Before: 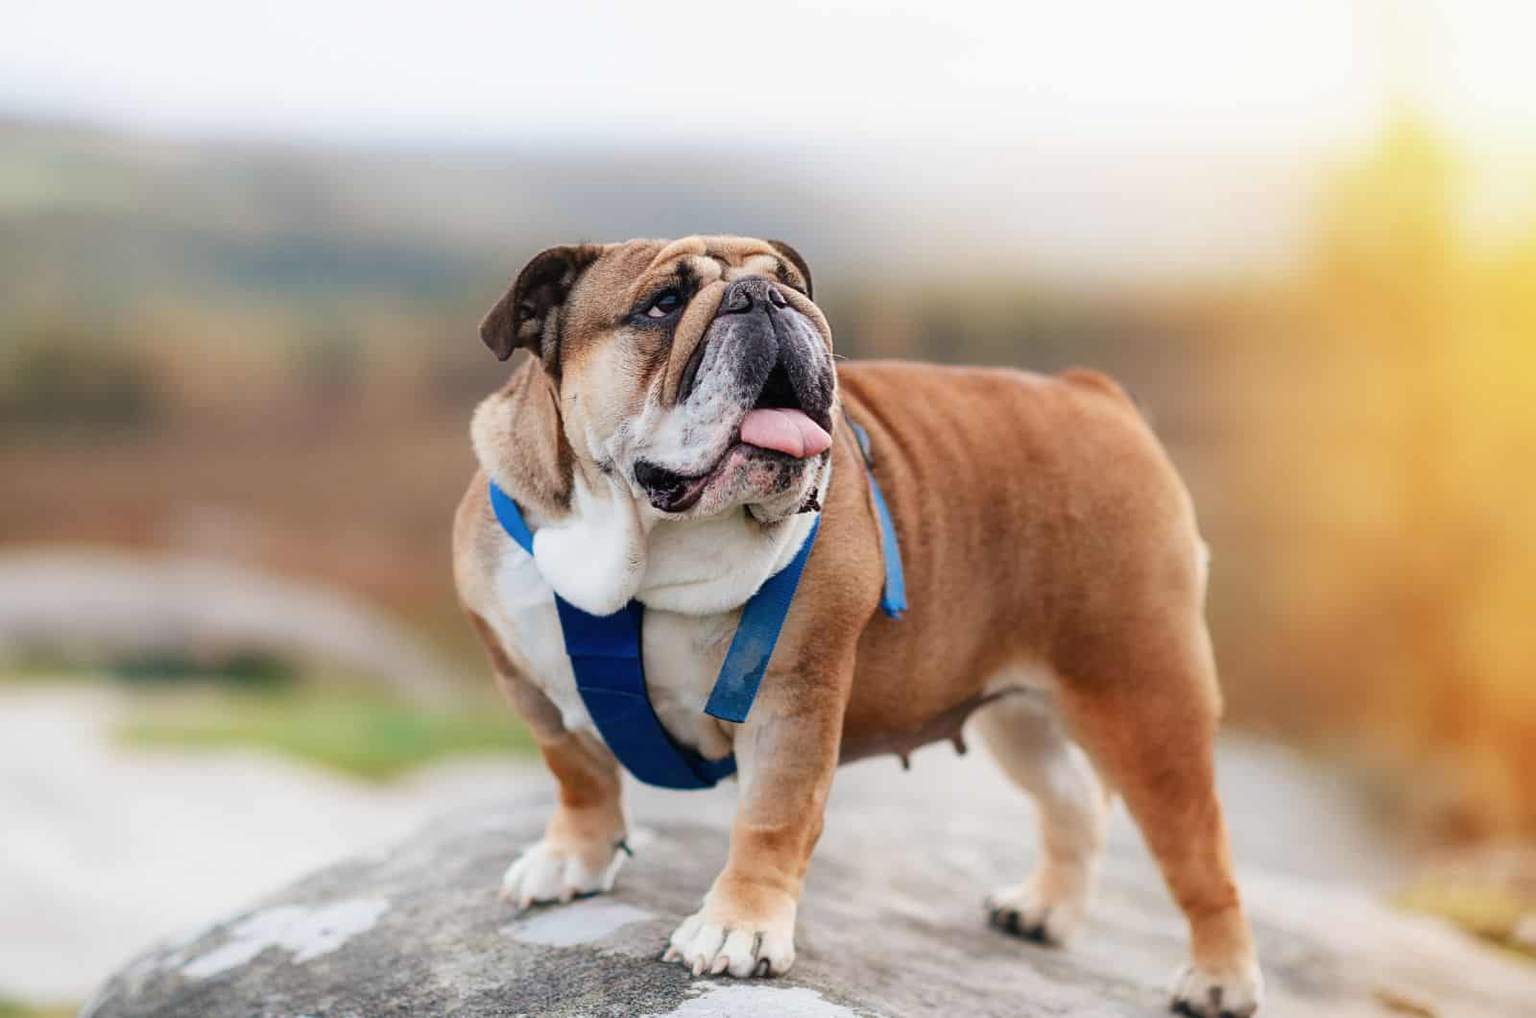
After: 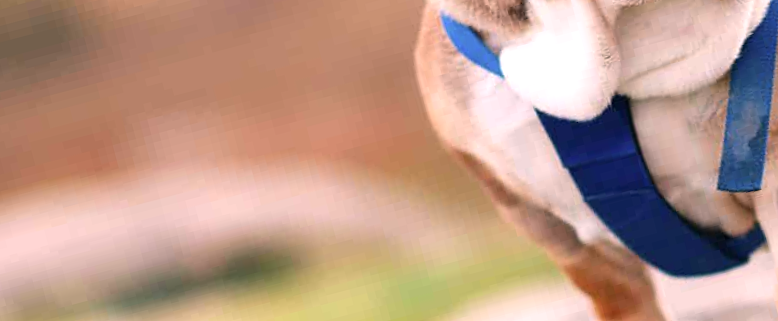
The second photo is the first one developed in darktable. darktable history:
exposure: black level correction 0, exposure 0.5 EV, compensate highlight preservation false
rotate and perspective: rotation -14.8°, crop left 0.1, crop right 0.903, crop top 0.25, crop bottom 0.748
color correction: highlights a* 12.23, highlights b* 5.41
crop and rotate: top 54.778%, right 46.61%, bottom 0.159%
